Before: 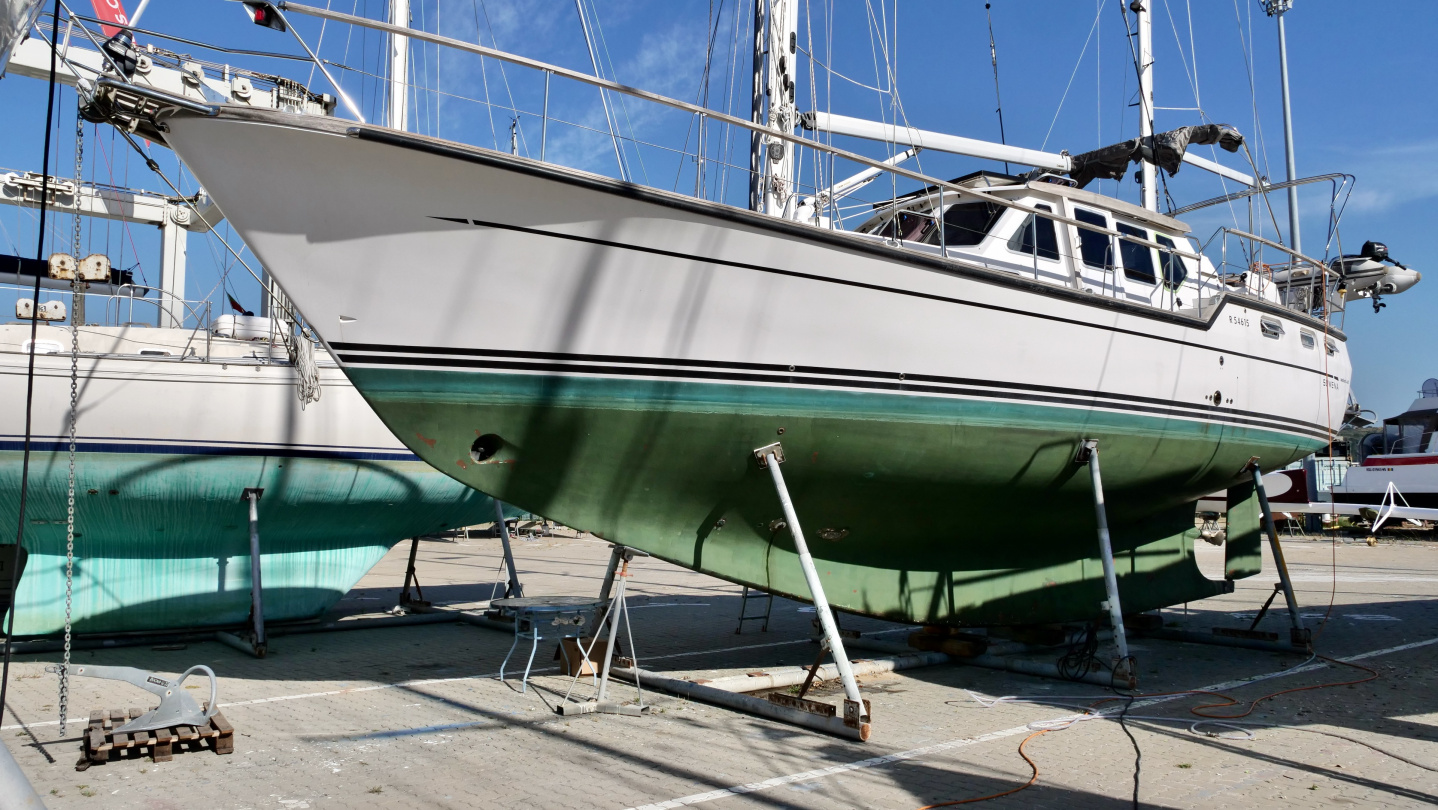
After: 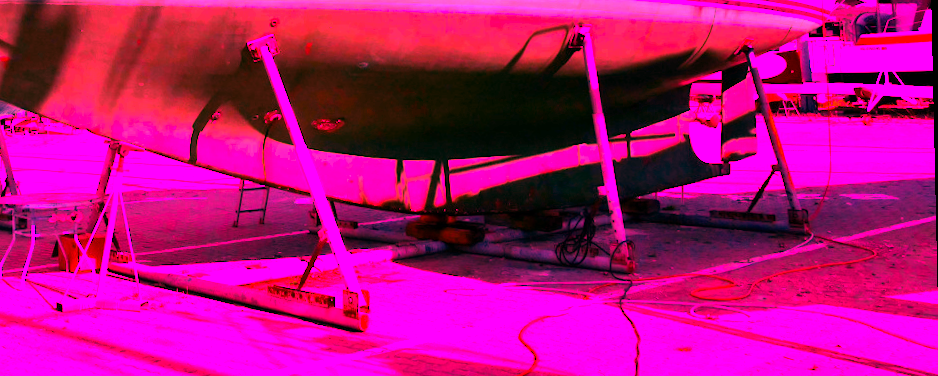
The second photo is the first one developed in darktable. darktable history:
white balance: red 4.26, blue 1.802
crop and rotate: left 35.509%, top 50.238%, bottom 4.934%
rotate and perspective: rotation -1.24°, automatic cropping off
color balance rgb: perceptual saturation grading › global saturation 20%, global vibrance 20%
